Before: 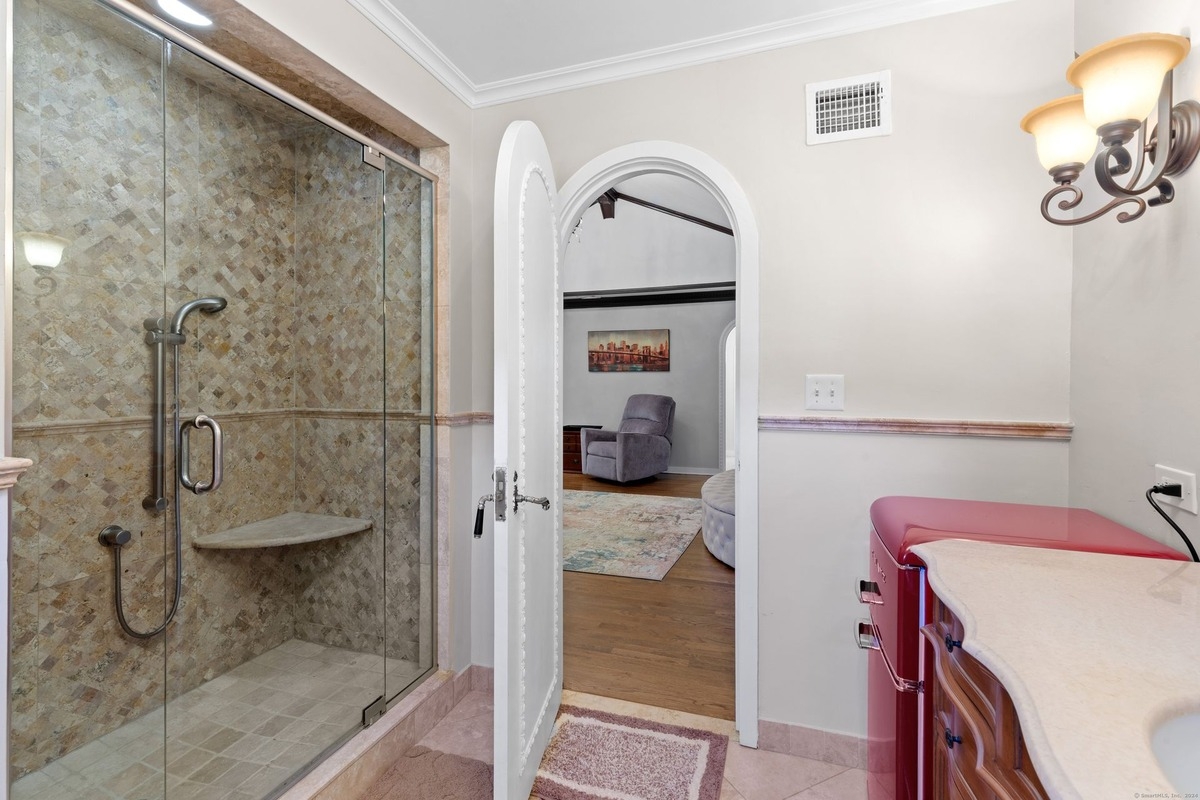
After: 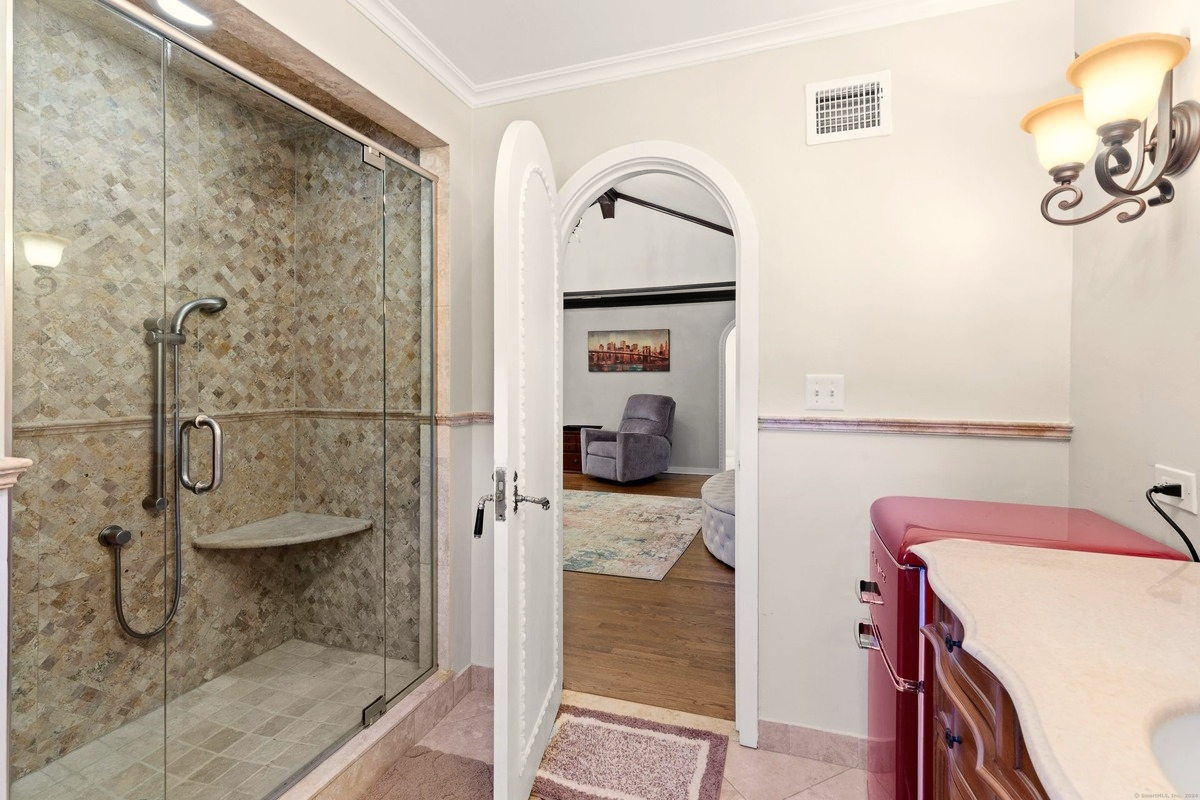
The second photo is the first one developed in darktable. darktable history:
color calibration: x 0.334, y 0.35, temperature 5381.02 K
contrast brightness saturation: contrast 0.152, brightness 0.046
